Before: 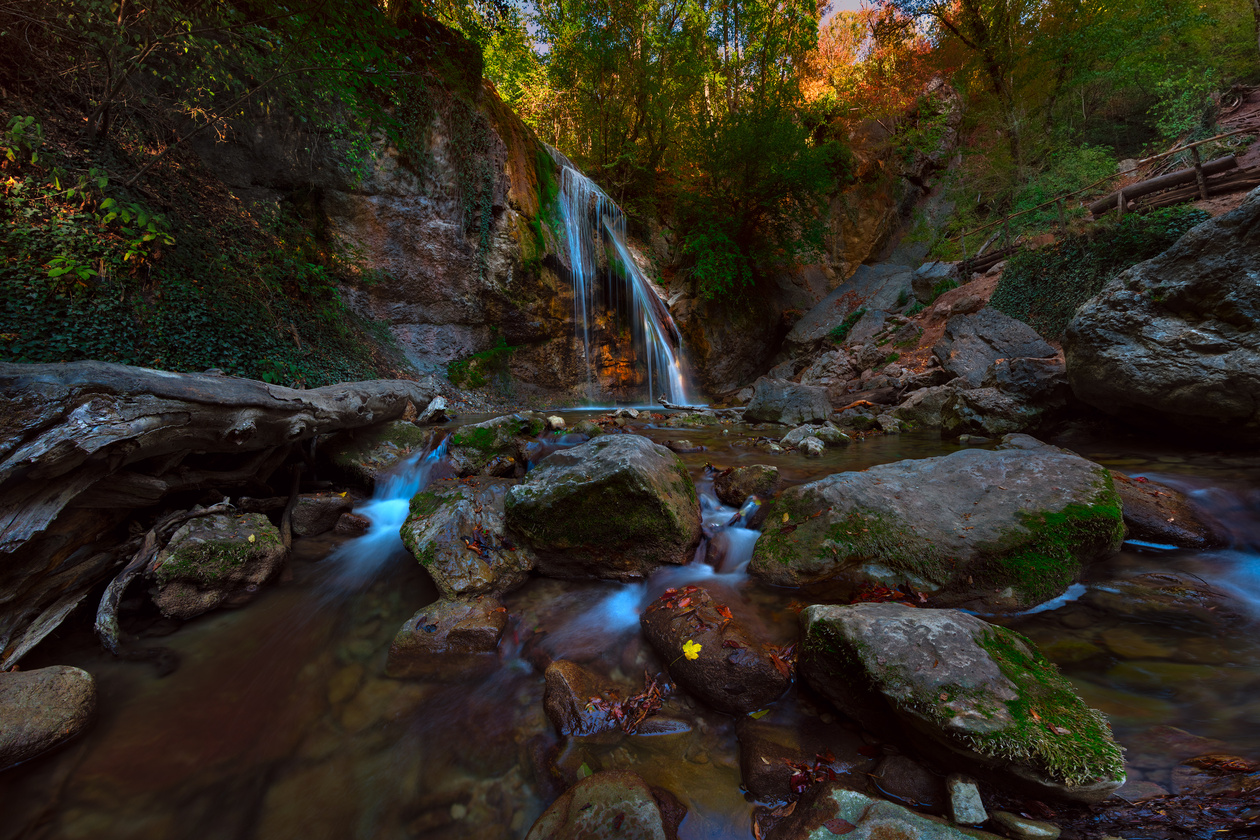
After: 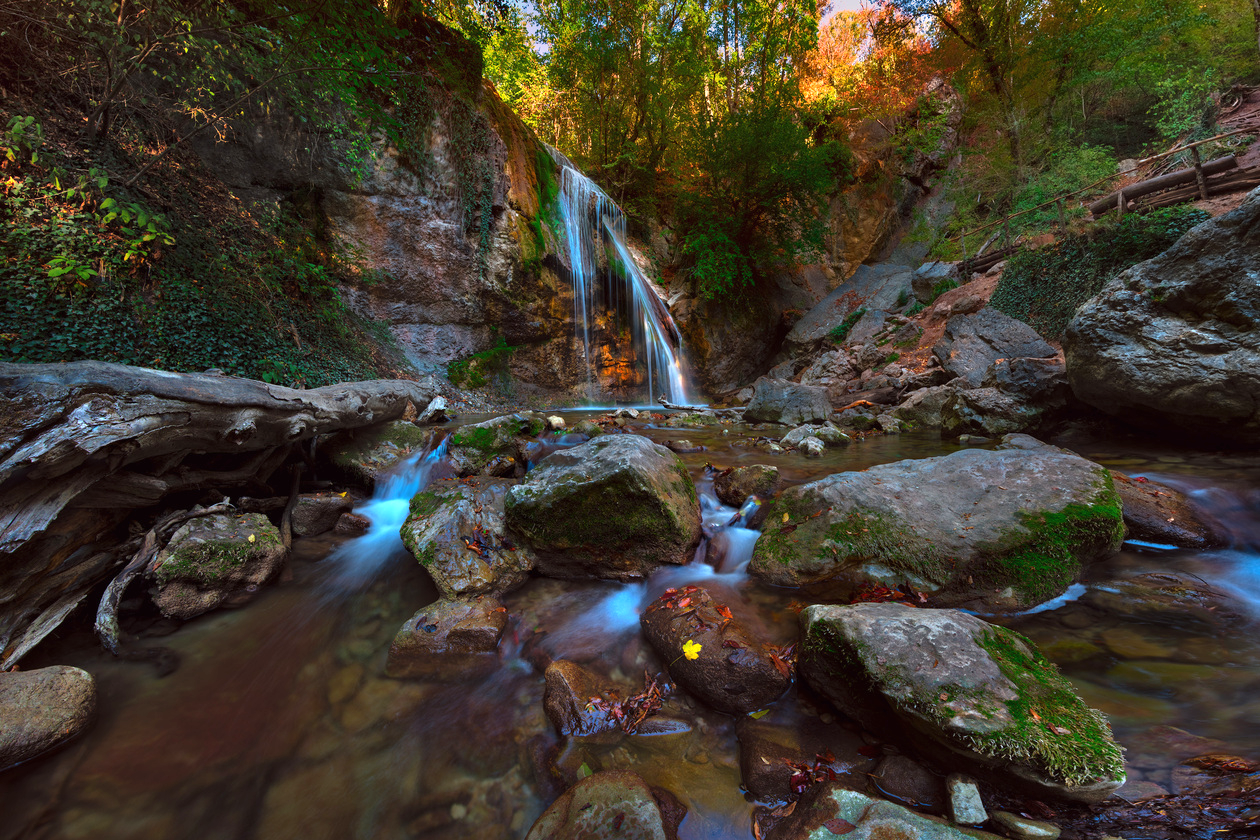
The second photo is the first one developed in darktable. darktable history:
shadows and highlights: shadows 20.91, highlights -82.73, soften with gaussian
exposure: black level correction 0, exposure 0.7 EV, compensate exposure bias true, compensate highlight preservation false
tone equalizer: -8 EV -0.002 EV, -7 EV 0.005 EV, -6 EV -0.009 EV, -5 EV 0.011 EV, -4 EV -0.012 EV, -3 EV 0.007 EV, -2 EV -0.062 EV, -1 EV -0.293 EV, +0 EV -0.582 EV, smoothing diameter 2%, edges refinement/feathering 20, mask exposure compensation -1.57 EV, filter diffusion 5
